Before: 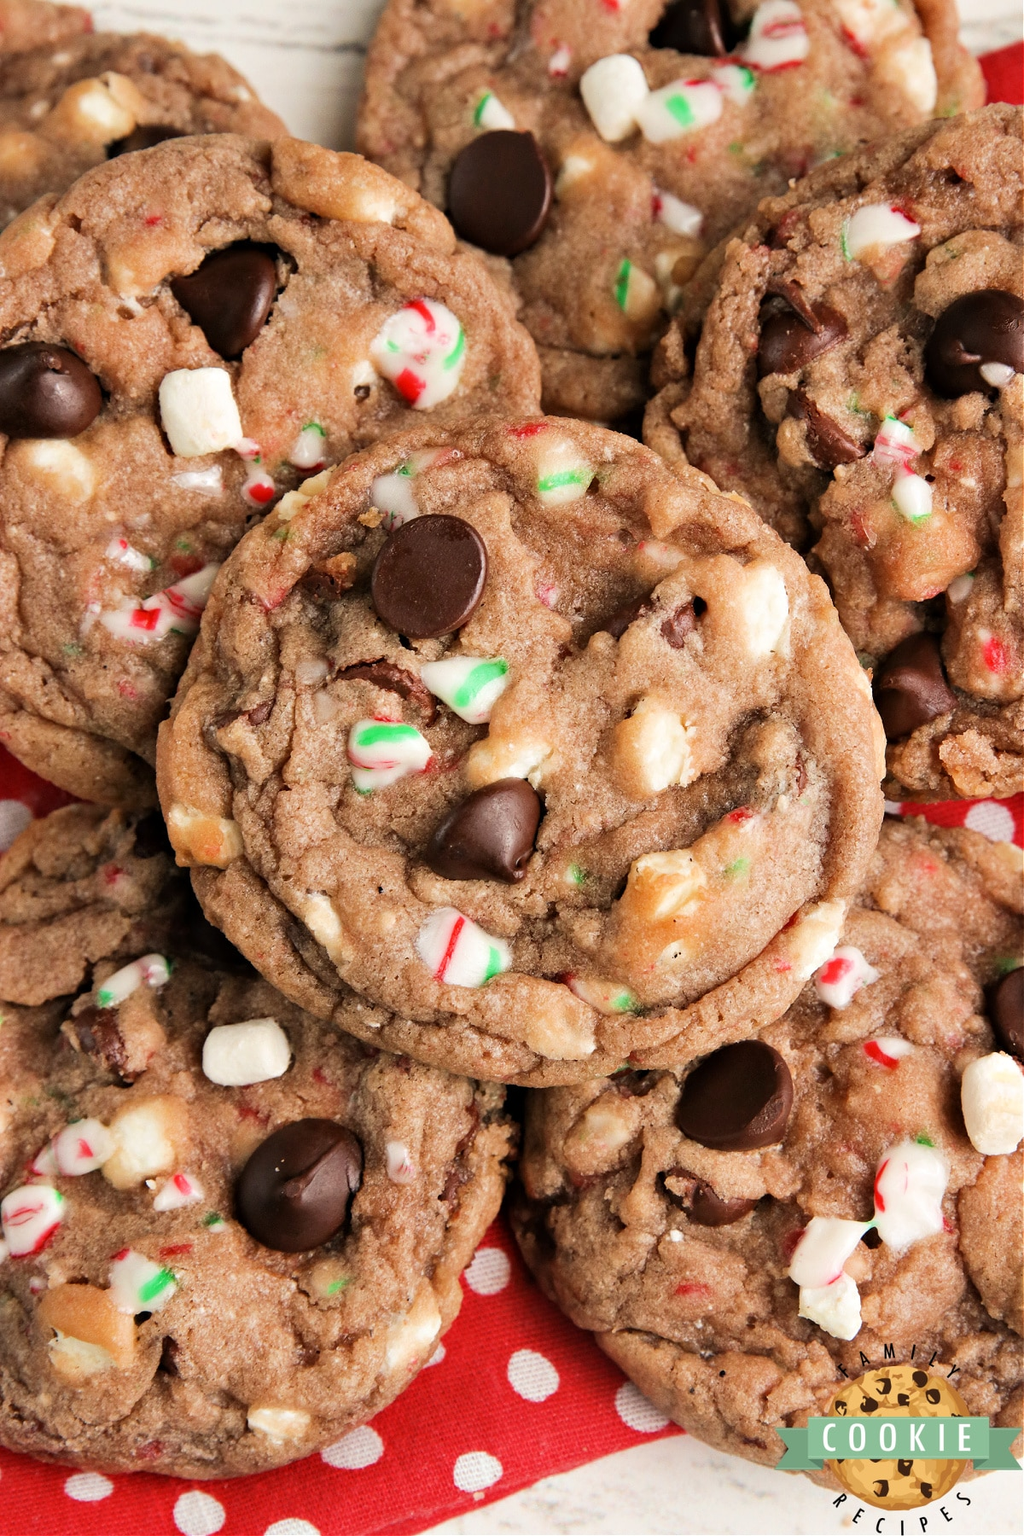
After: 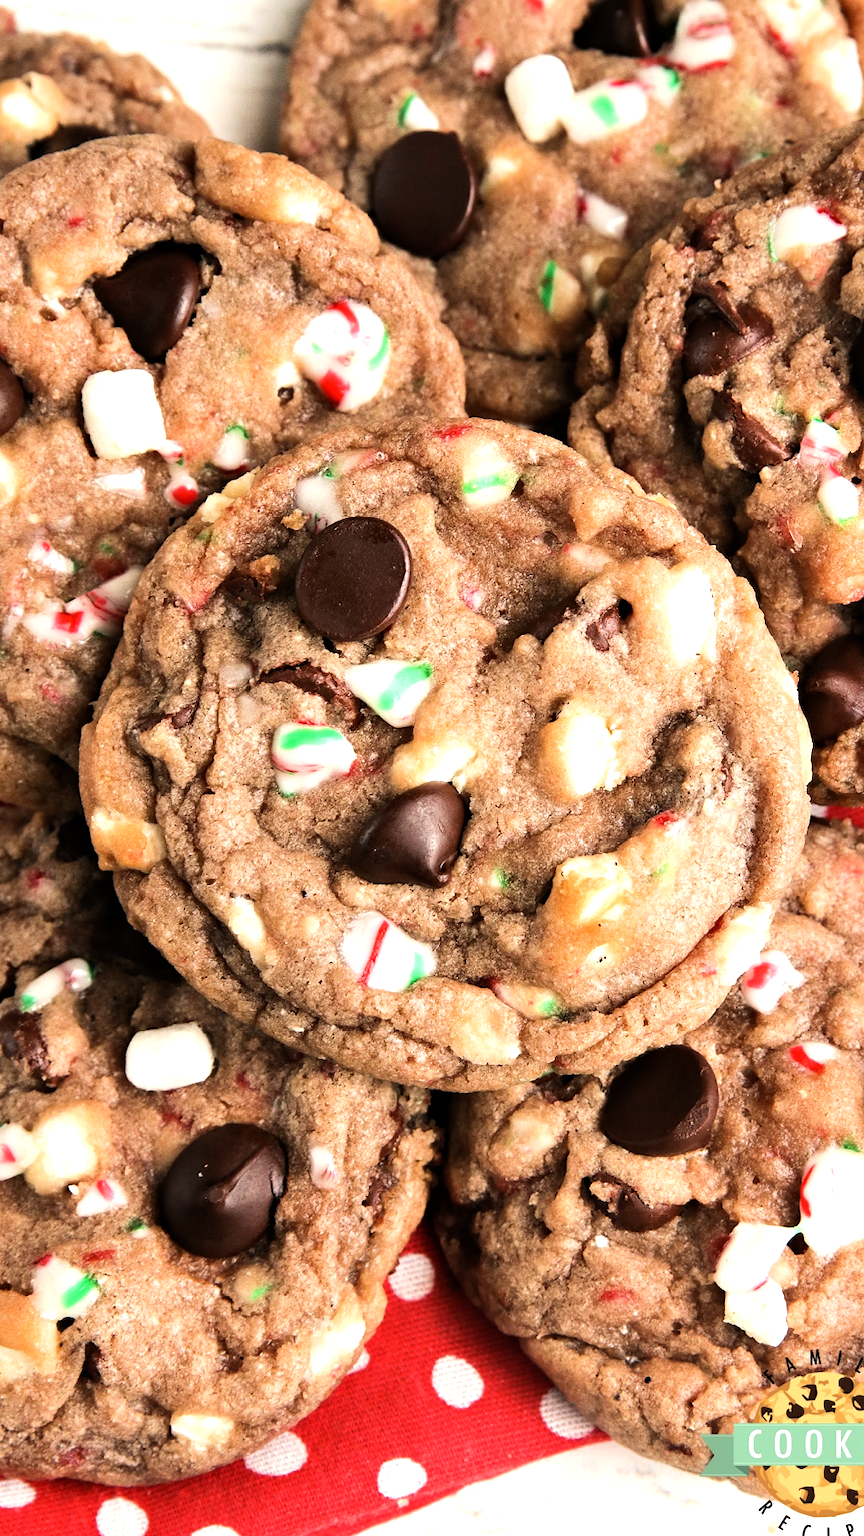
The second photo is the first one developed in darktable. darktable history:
crop: left 7.598%, right 7.873%
tone equalizer: -8 EV -0.75 EV, -7 EV -0.7 EV, -6 EV -0.6 EV, -5 EV -0.4 EV, -3 EV 0.4 EV, -2 EV 0.6 EV, -1 EV 0.7 EV, +0 EV 0.75 EV, edges refinement/feathering 500, mask exposure compensation -1.57 EV, preserve details no
